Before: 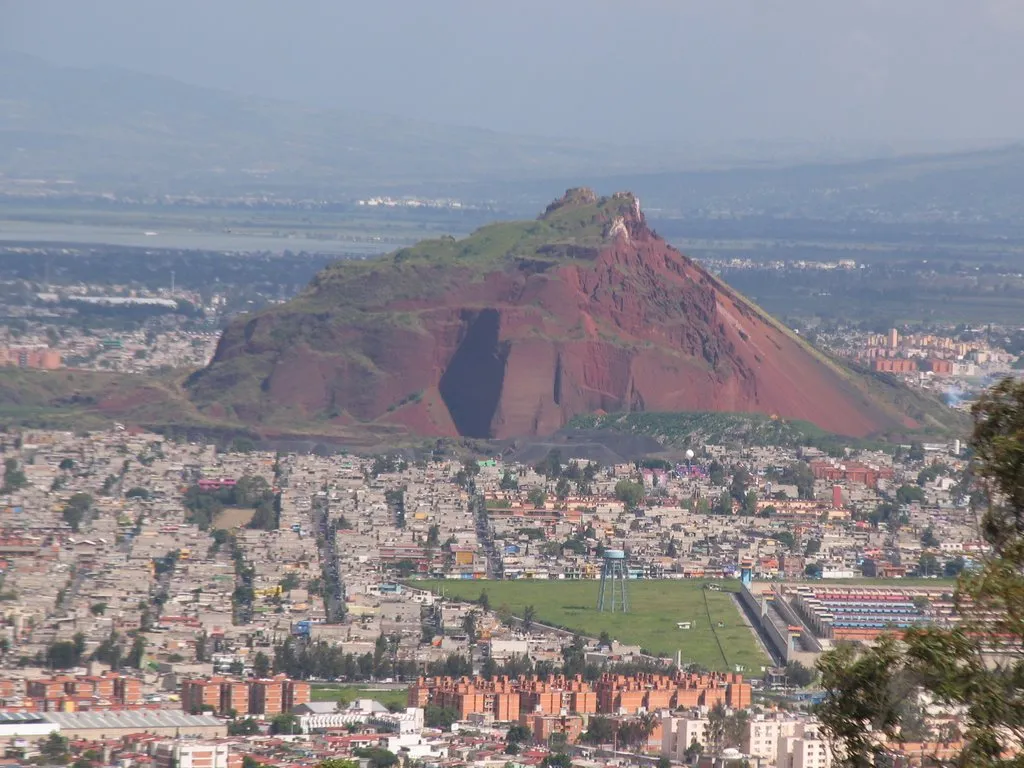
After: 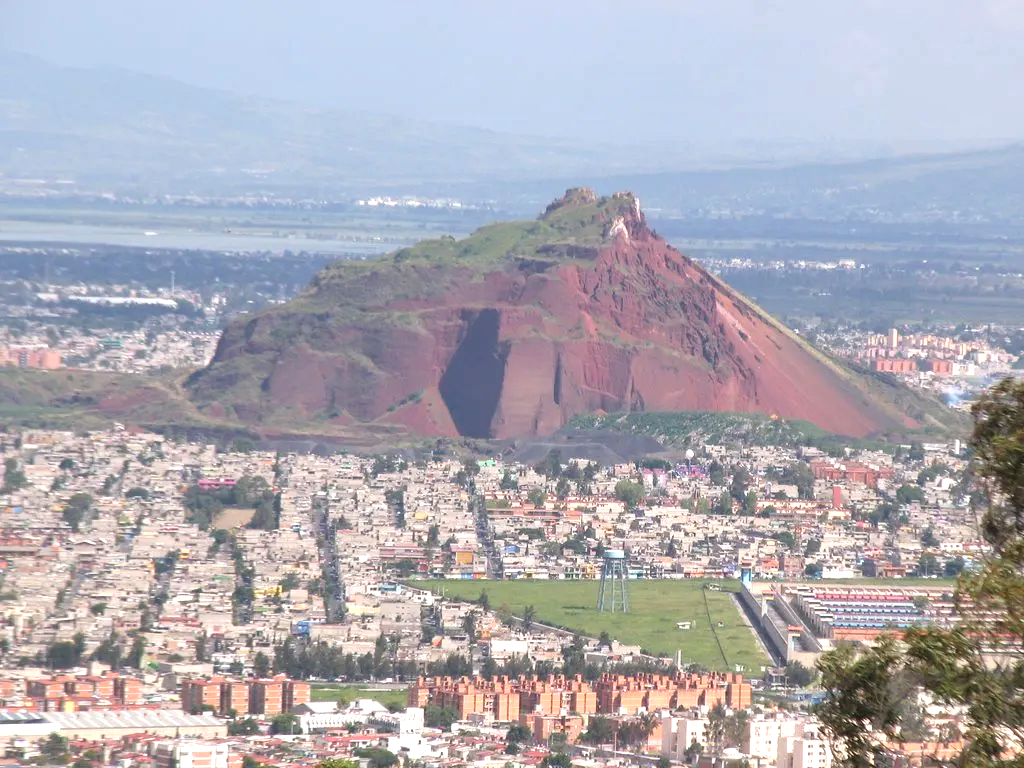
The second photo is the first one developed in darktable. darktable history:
local contrast: mode bilateral grid, contrast 20, coarseness 51, detail 119%, midtone range 0.2
exposure: exposure 0.722 EV, compensate highlight preservation false
